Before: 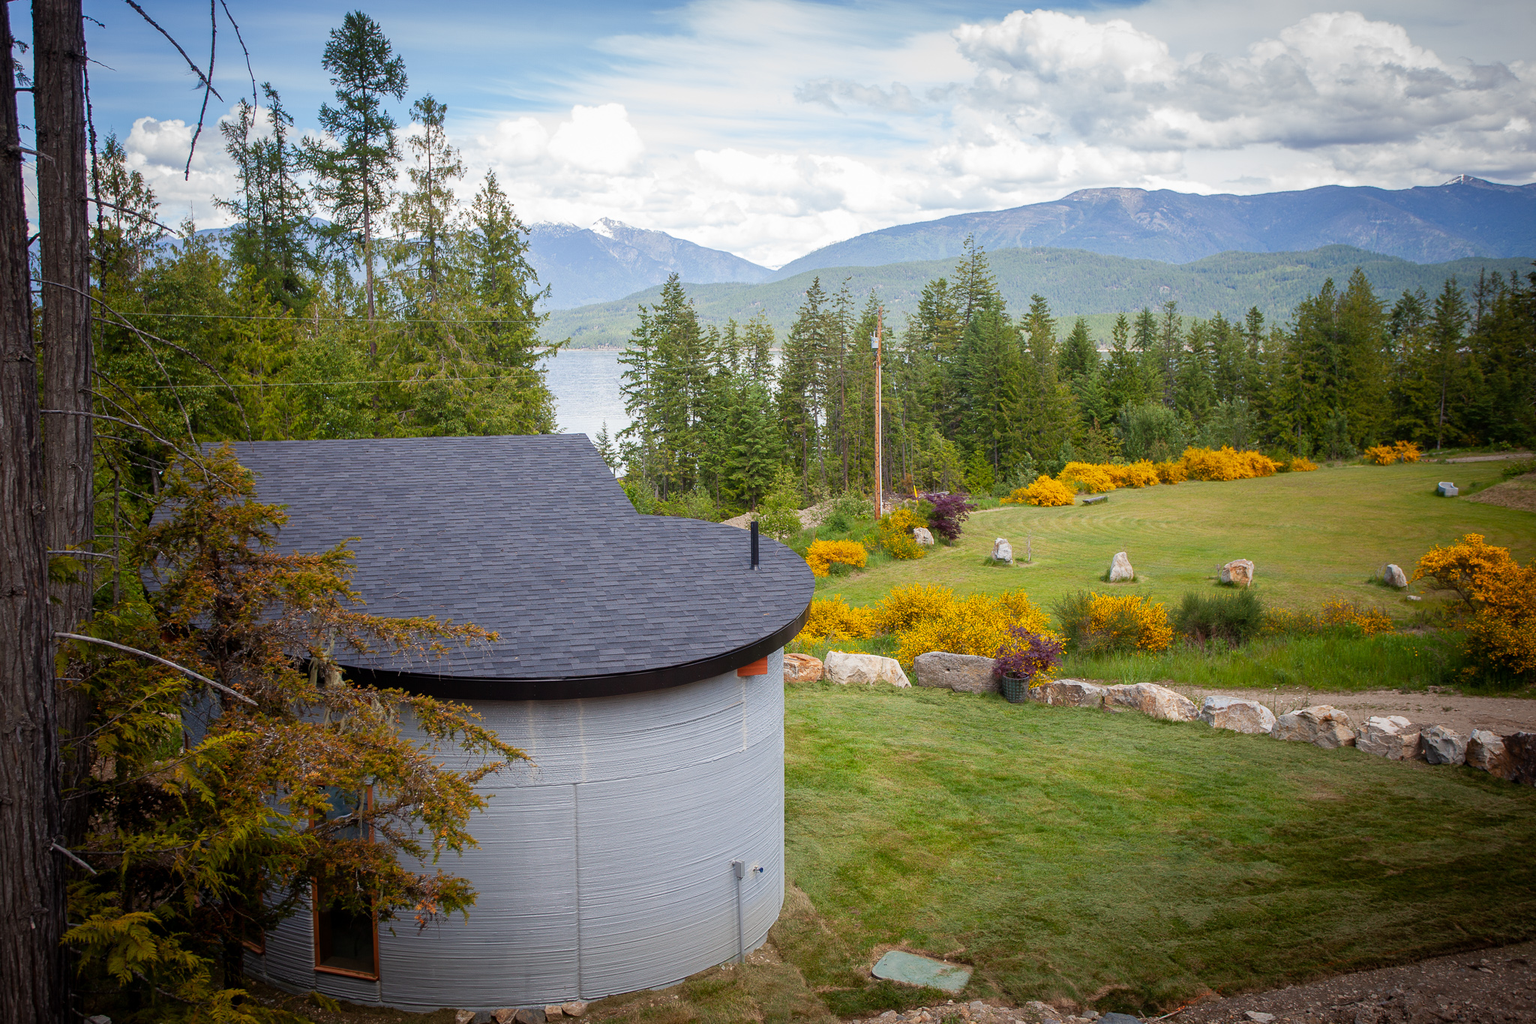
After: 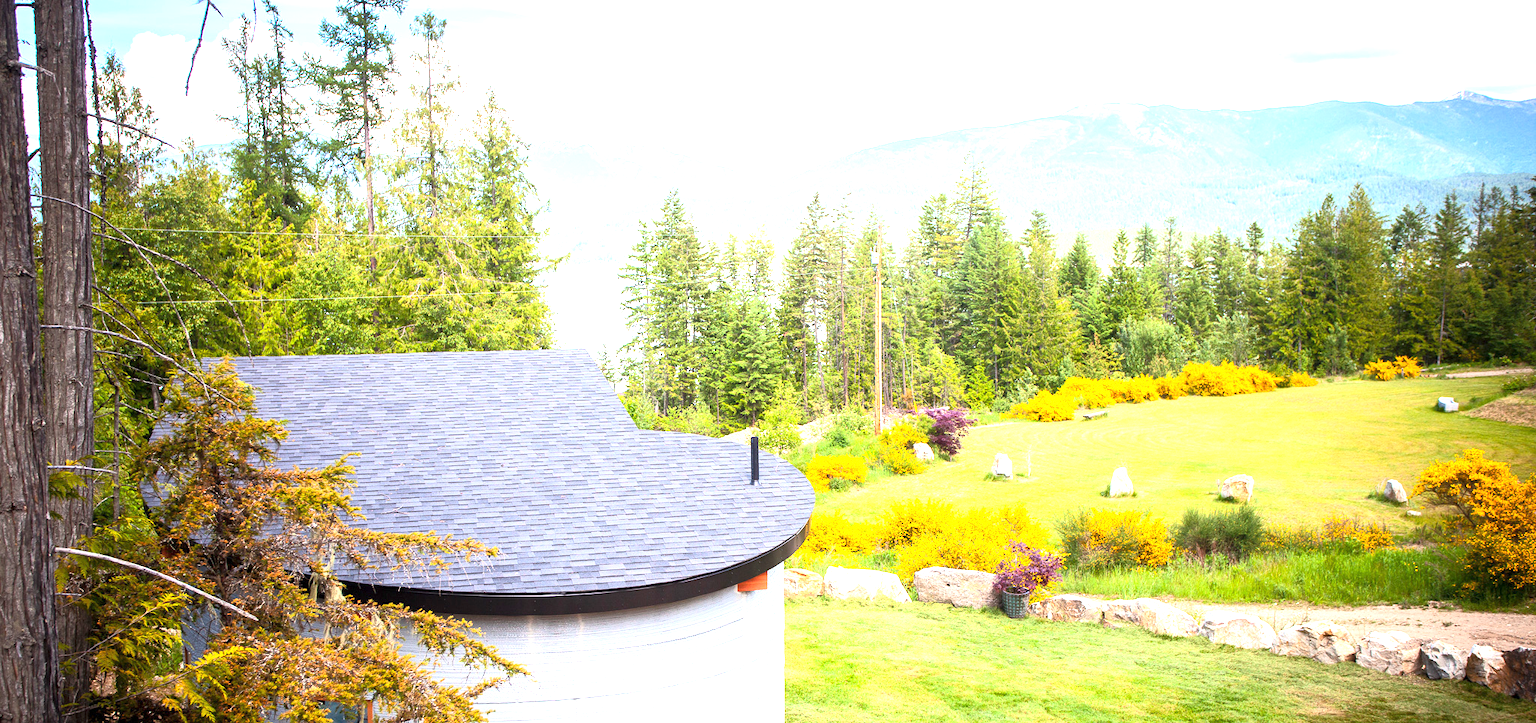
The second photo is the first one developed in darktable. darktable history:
base curve: curves: ch0 [(0, 0) (0.257, 0.25) (0.482, 0.586) (0.757, 0.871) (1, 1)]
crop and rotate: top 8.293%, bottom 20.996%
exposure: exposure 2 EV, compensate highlight preservation false
